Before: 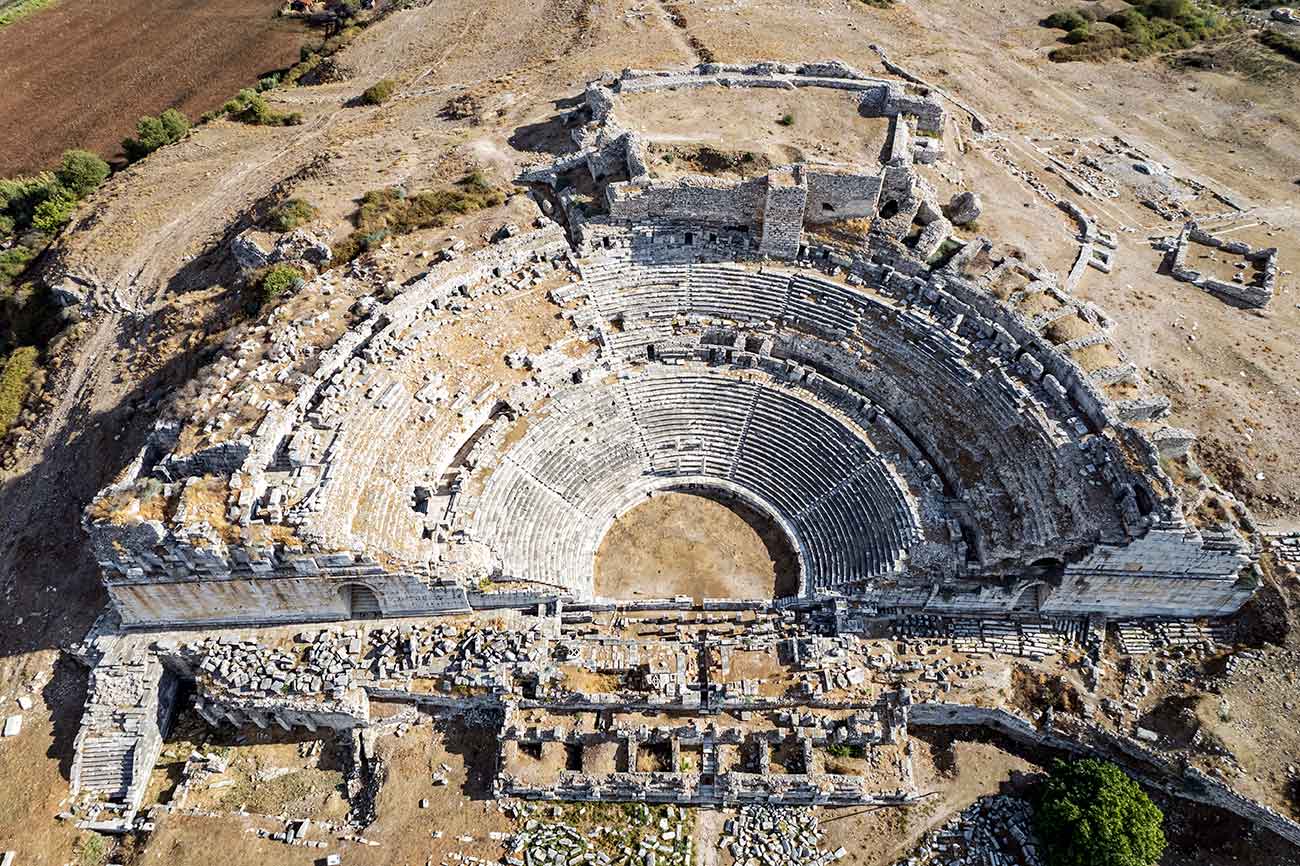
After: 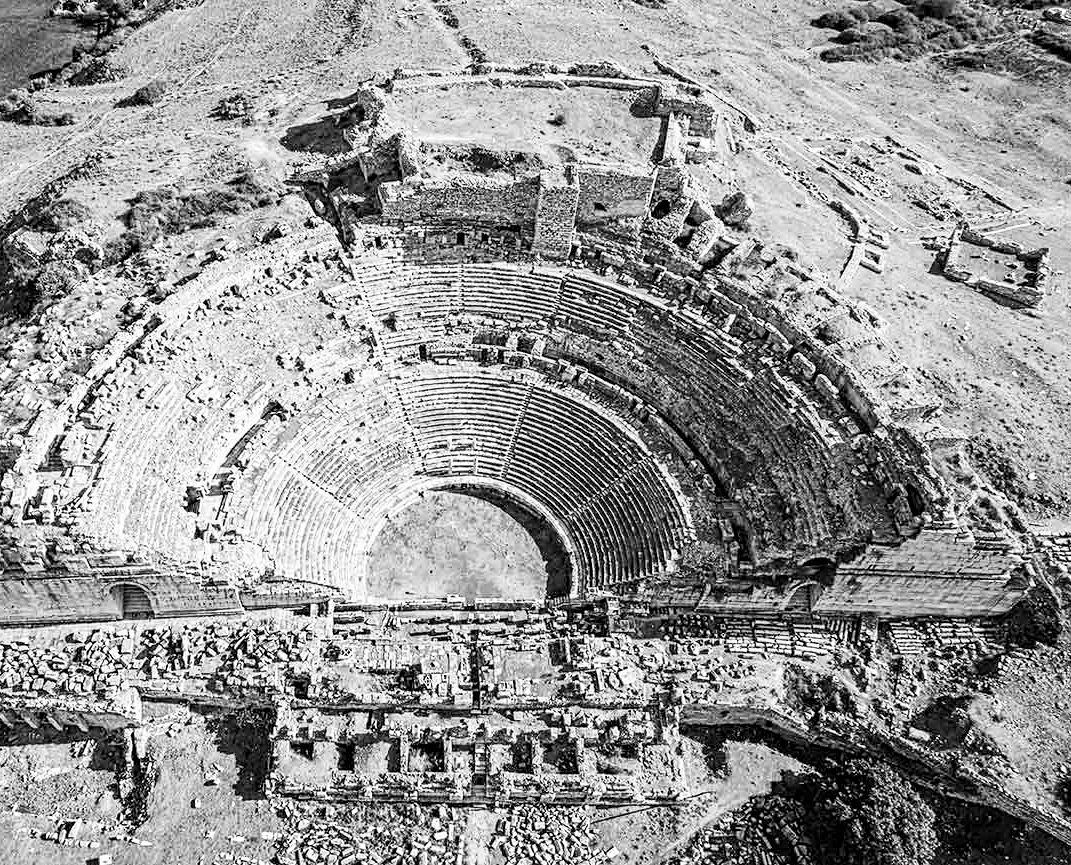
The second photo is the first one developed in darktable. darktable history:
contrast brightness saturation: contrast 0.2, brightness 0.16, saturation 0.22
contrast equalizer: y [[0.5, 0.5, 0.5, 0.539, 0.64, 0.611], [0.5 ×6], [0.5 ×6], [0 ×6], [0 ×6]]
monochrome: a 32, b 64, size 2.3
crop: left 17.582%, bottom 0.031%
